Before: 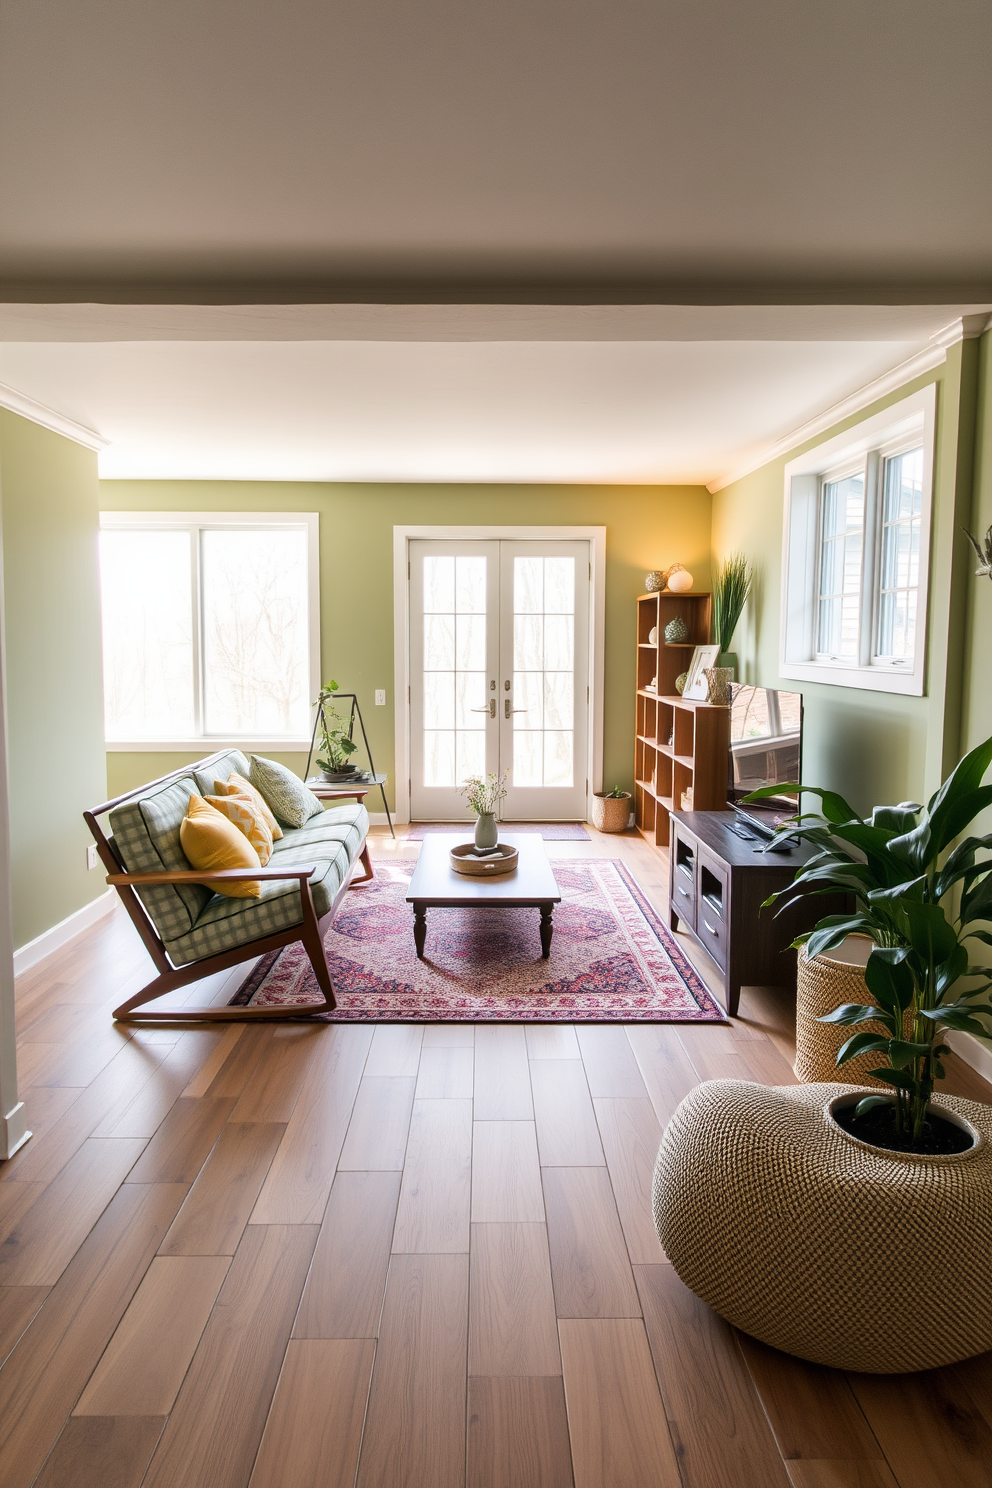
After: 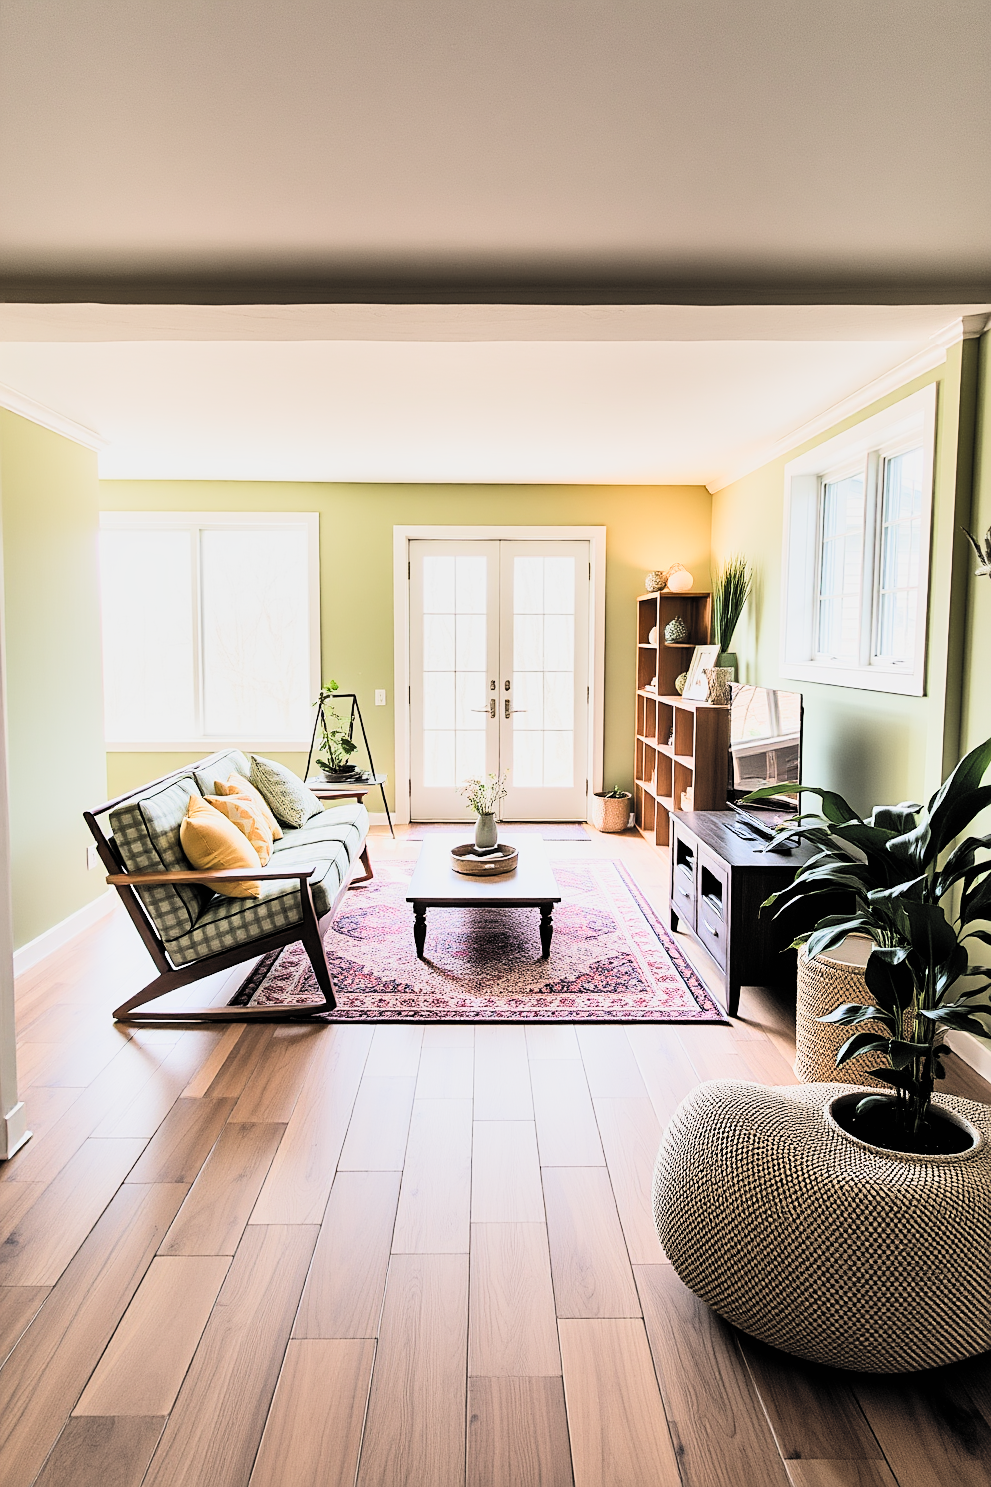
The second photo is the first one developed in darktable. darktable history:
exposure: exposure 0.201 EV, compensate highlight preservation false
filmic rgb: black relative exposure -5.03 EV, white relative exposure 3.99 EV, hardness 2.88, contrast 1.297, color science v5 (2021), contrast in shadows safe, contrast in highlights safe
crop: left 0.1%
sharpen: on, module defaults
tone curve: curves: ch0 [(0, 0) (0.004, 0.001) (0.133, 0.132) (0.325, 0.395) (0.455, 0.565) (0.832, 0.925) (1, 1)], color space Lab, independent channels, preserve colors none
contrast brightness saturation: brightness 0.142
shadows and highlights: highlights color adjustment 49.74%, soften with gaussian
